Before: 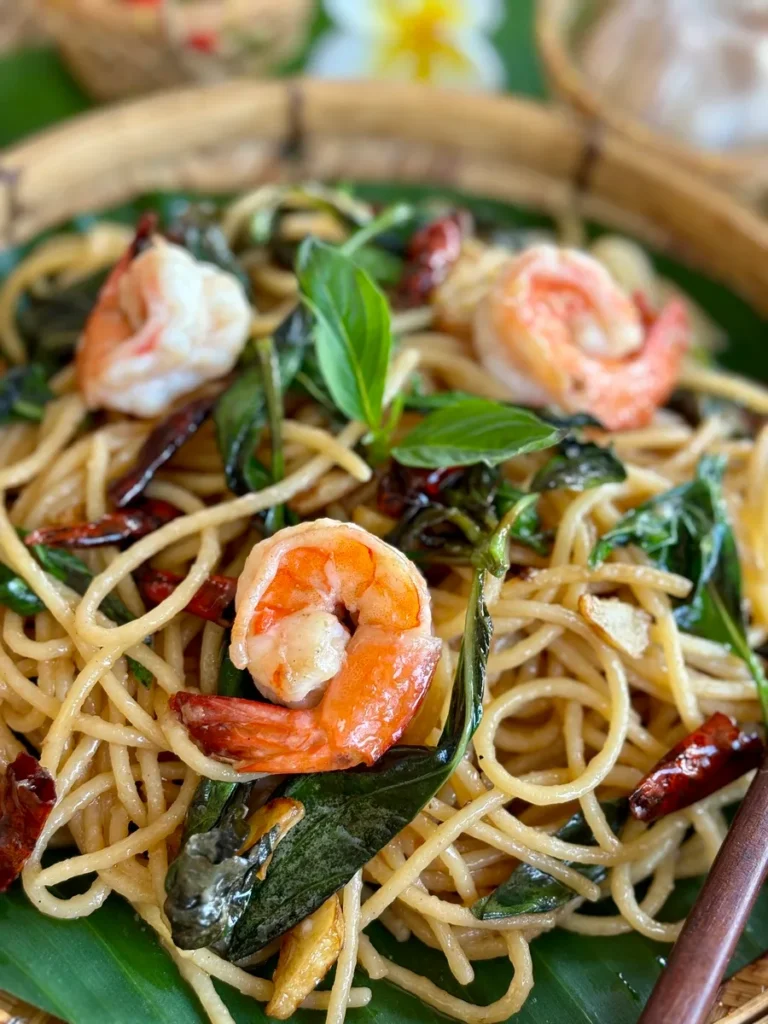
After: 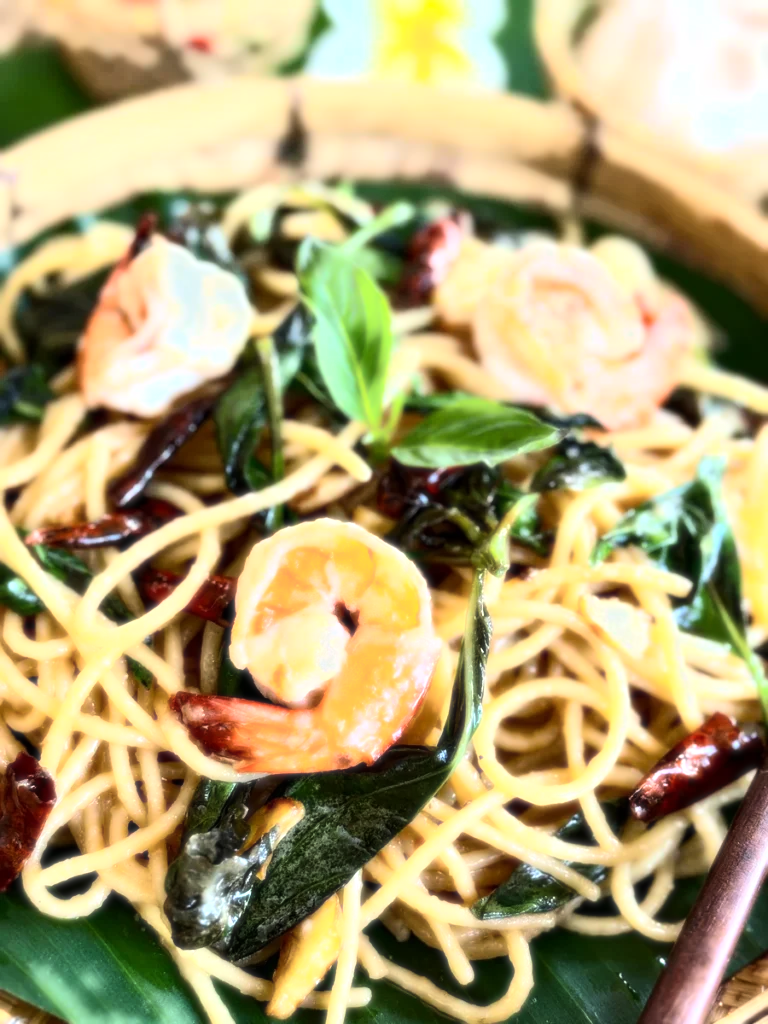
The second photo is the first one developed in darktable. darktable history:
bloom: size 0%, threshold 54.82%, strength 8.31%
tone equalizer: -8 EV -0.75 EV, -7 EV -0.7 EV, -6 EV -0.6 EV, -5 EV -0.4 EV, -3 EV 0.4 EV, -2 EV 0.6 EV, -1 EV 0.7 EV, +0 EV 0.75 EV, edges refinement/feathering 500, mask exposure compensation -1.57 EV, preserve details no
